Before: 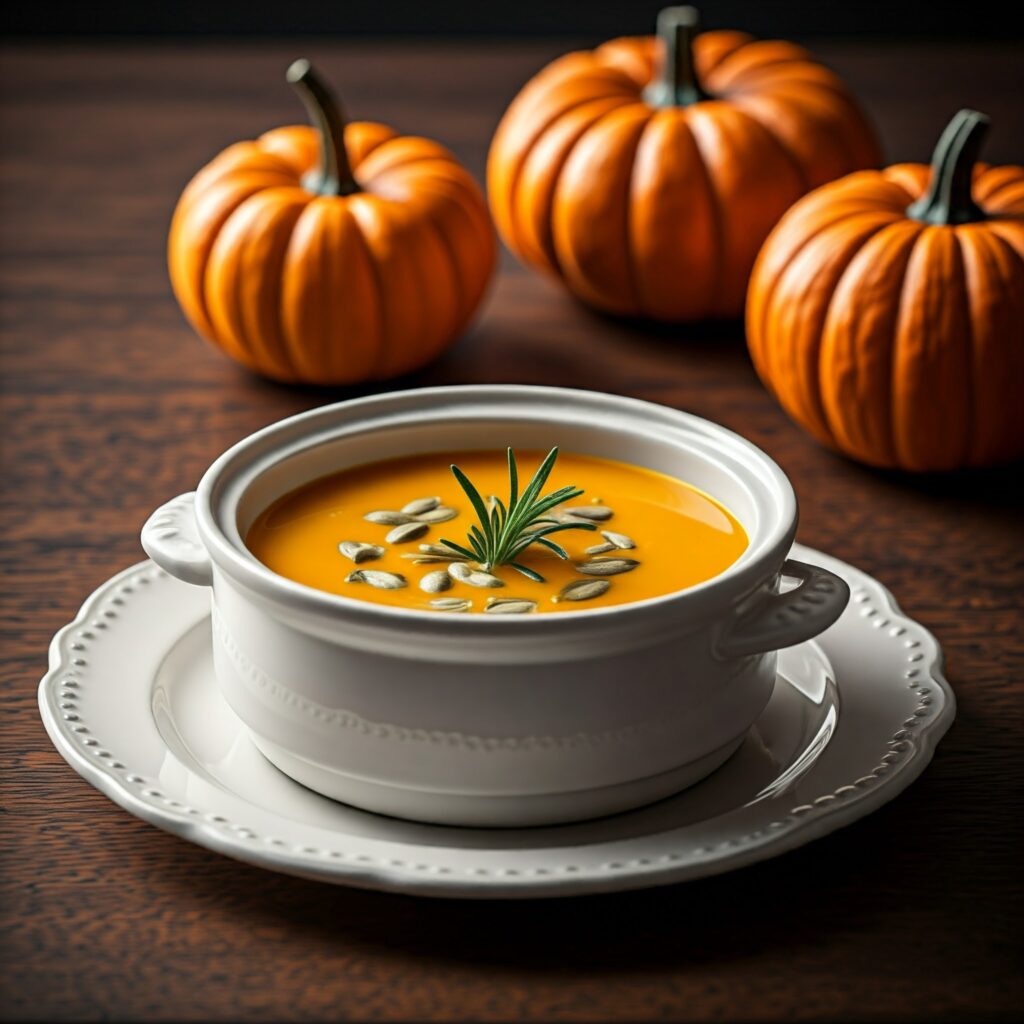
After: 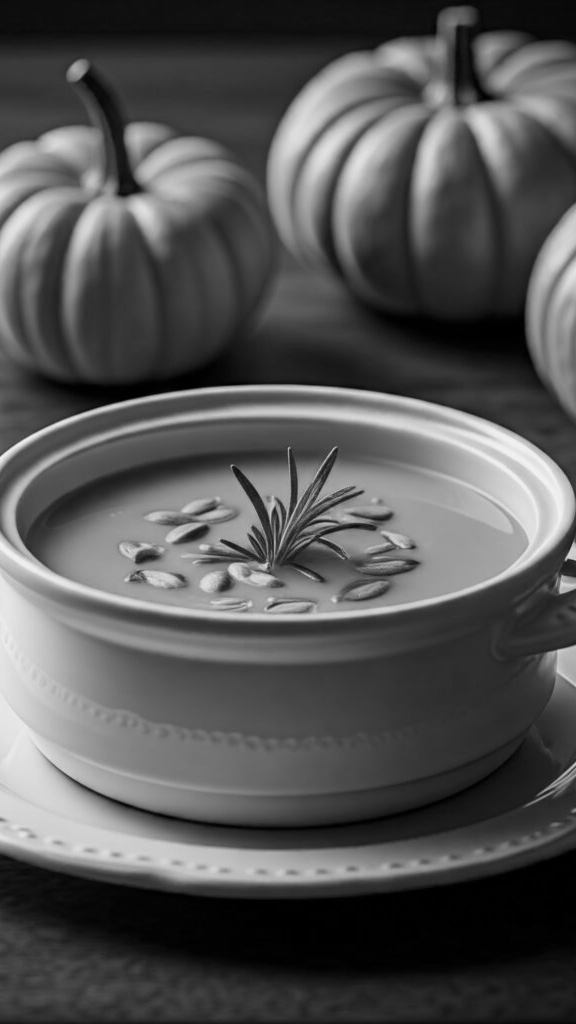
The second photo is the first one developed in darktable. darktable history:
crop: left 21.496%, right 22.254%
monochrome: a 14.95, b -89.96
